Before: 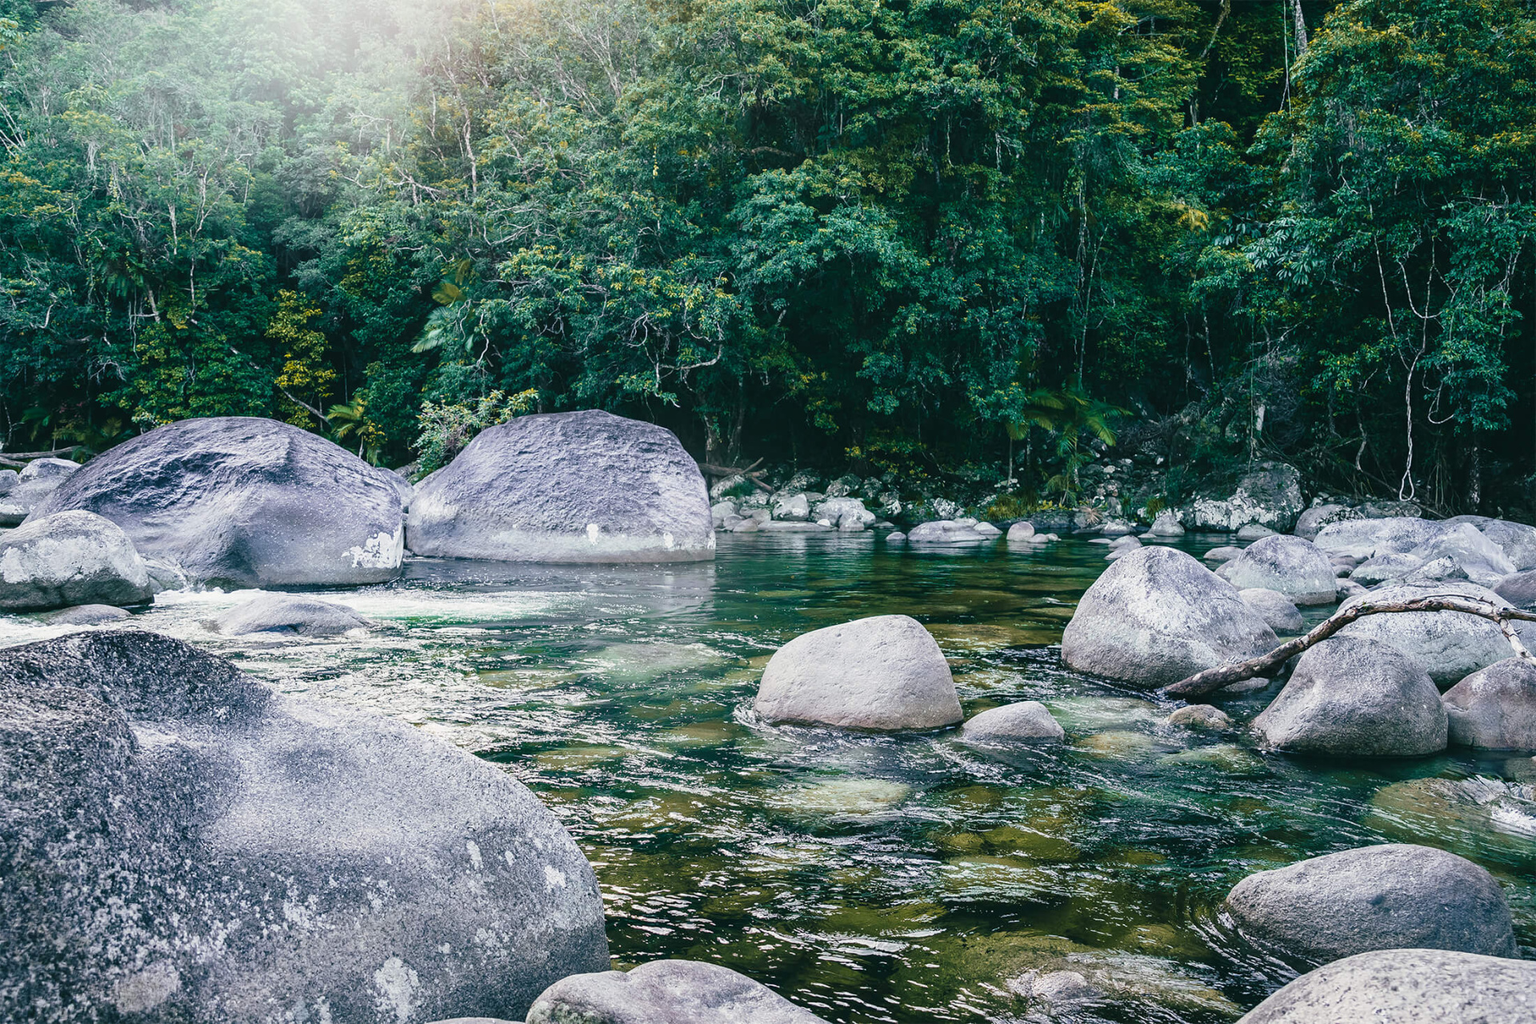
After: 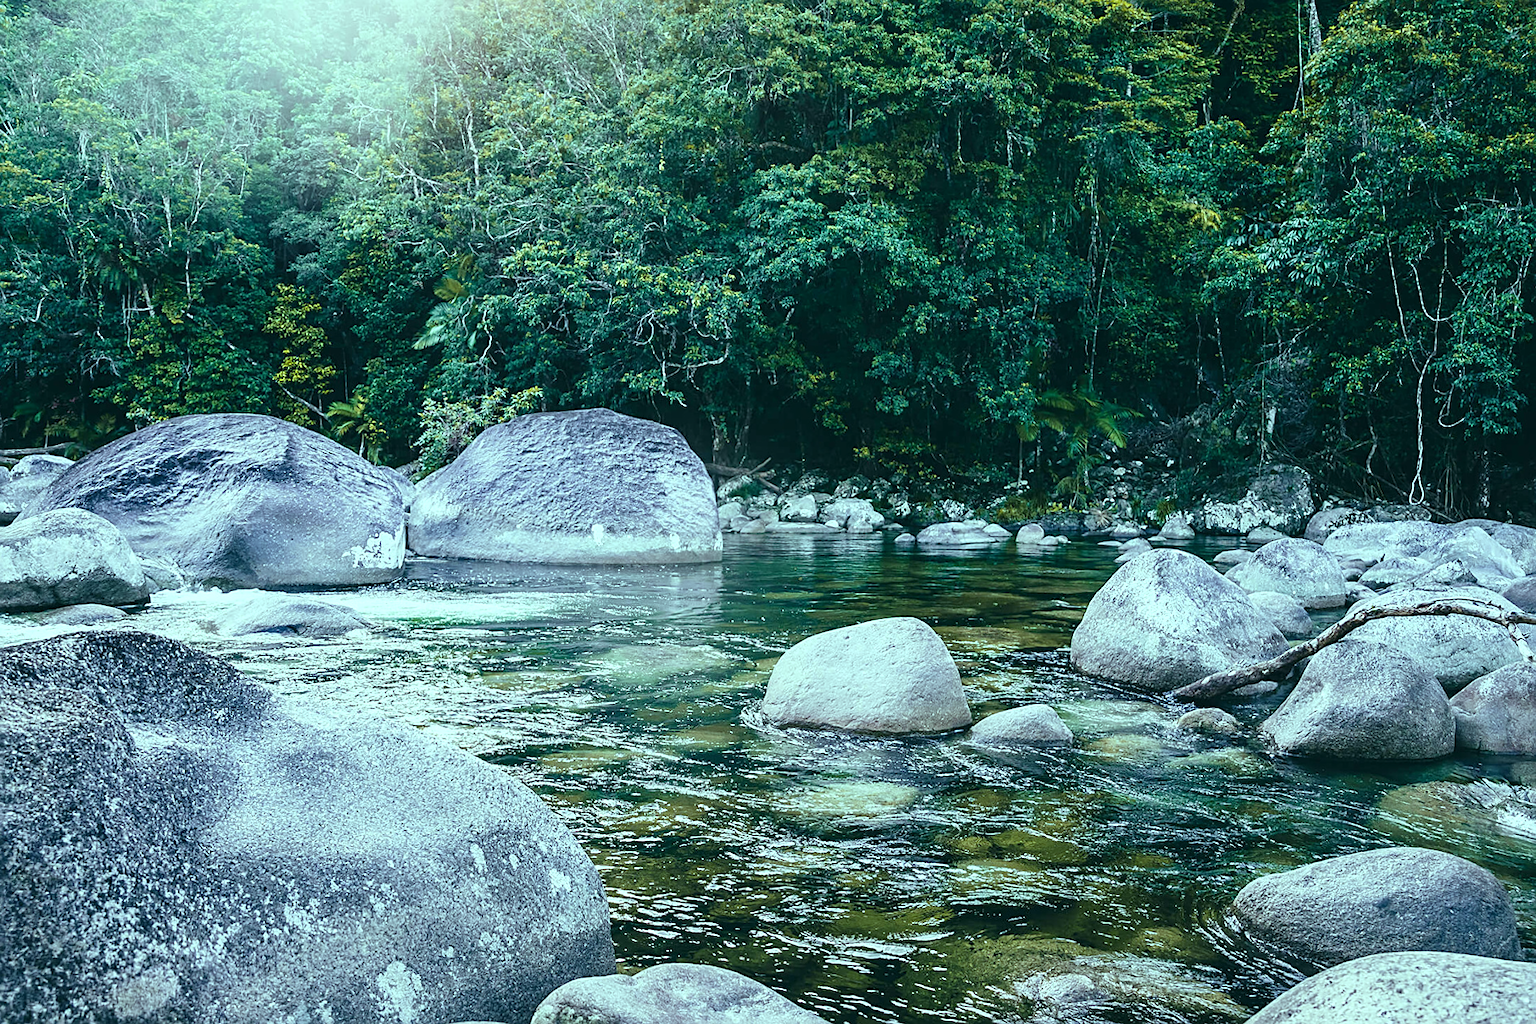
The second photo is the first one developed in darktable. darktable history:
sharpen: on, module defaults
crop and rotate: left 0.126%
rotate and perspective: rotation 0.174°, lens shift (vertical) 0.013, lens shift (horizontal) 0.019, shear 0.001, automatic cropping original format, crop left 0.007, crop right 0.991, crop top 0.016, crop bottom 0.997
color balance: mode lift, gamma, gain (sRGB), lift [0.997, 0.979, 1.021, 1.011], gamma [1, 1.084, 0.916, 0.998], gain [1, 0.87, 1.13, 1.101], contrast 4.55%, contrast fulcrum 38.24%, output saturation 104.09%
